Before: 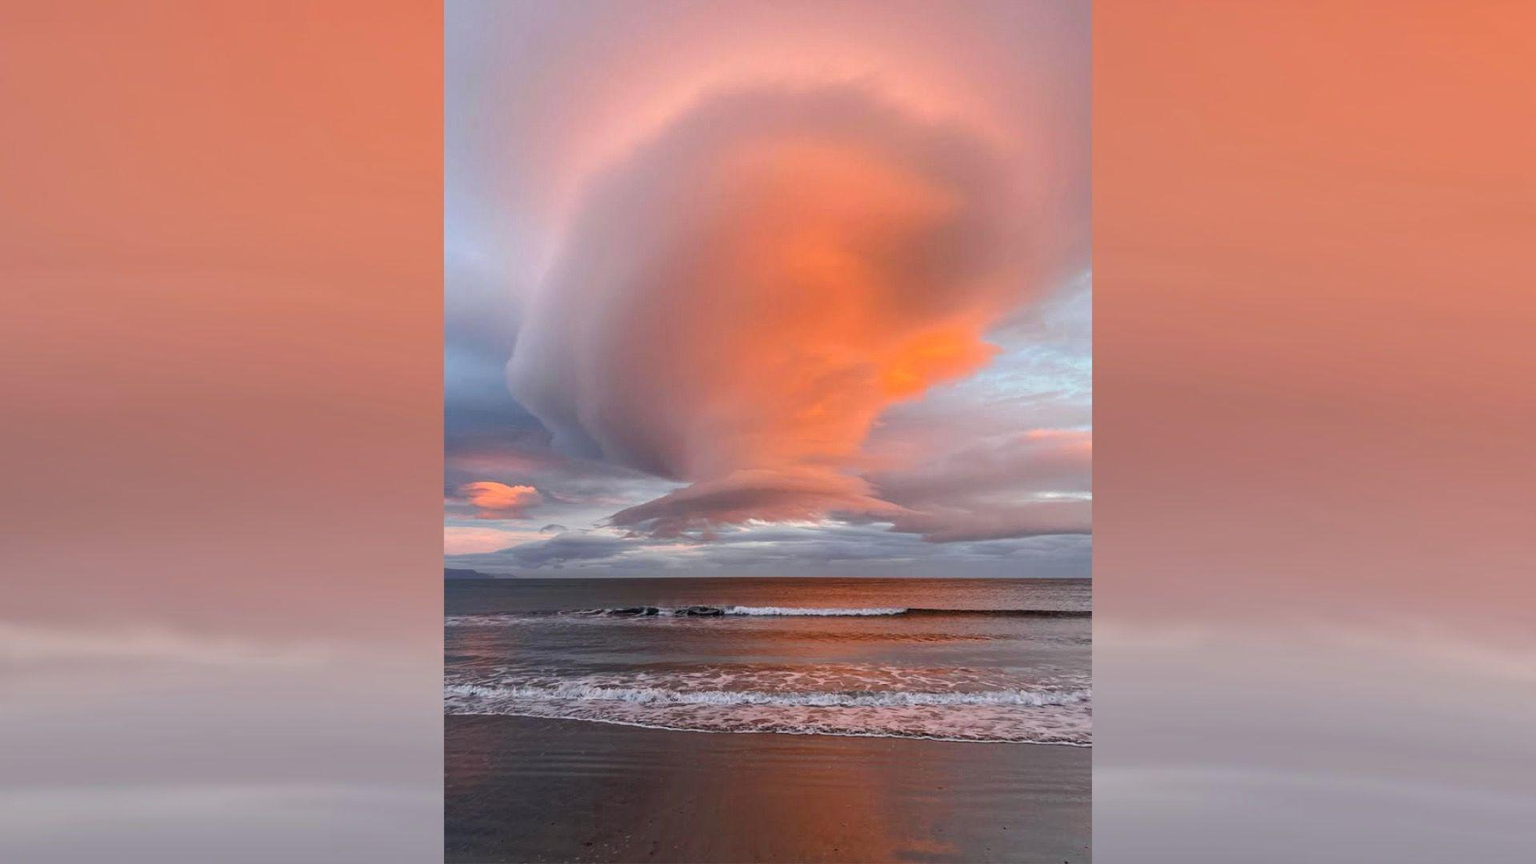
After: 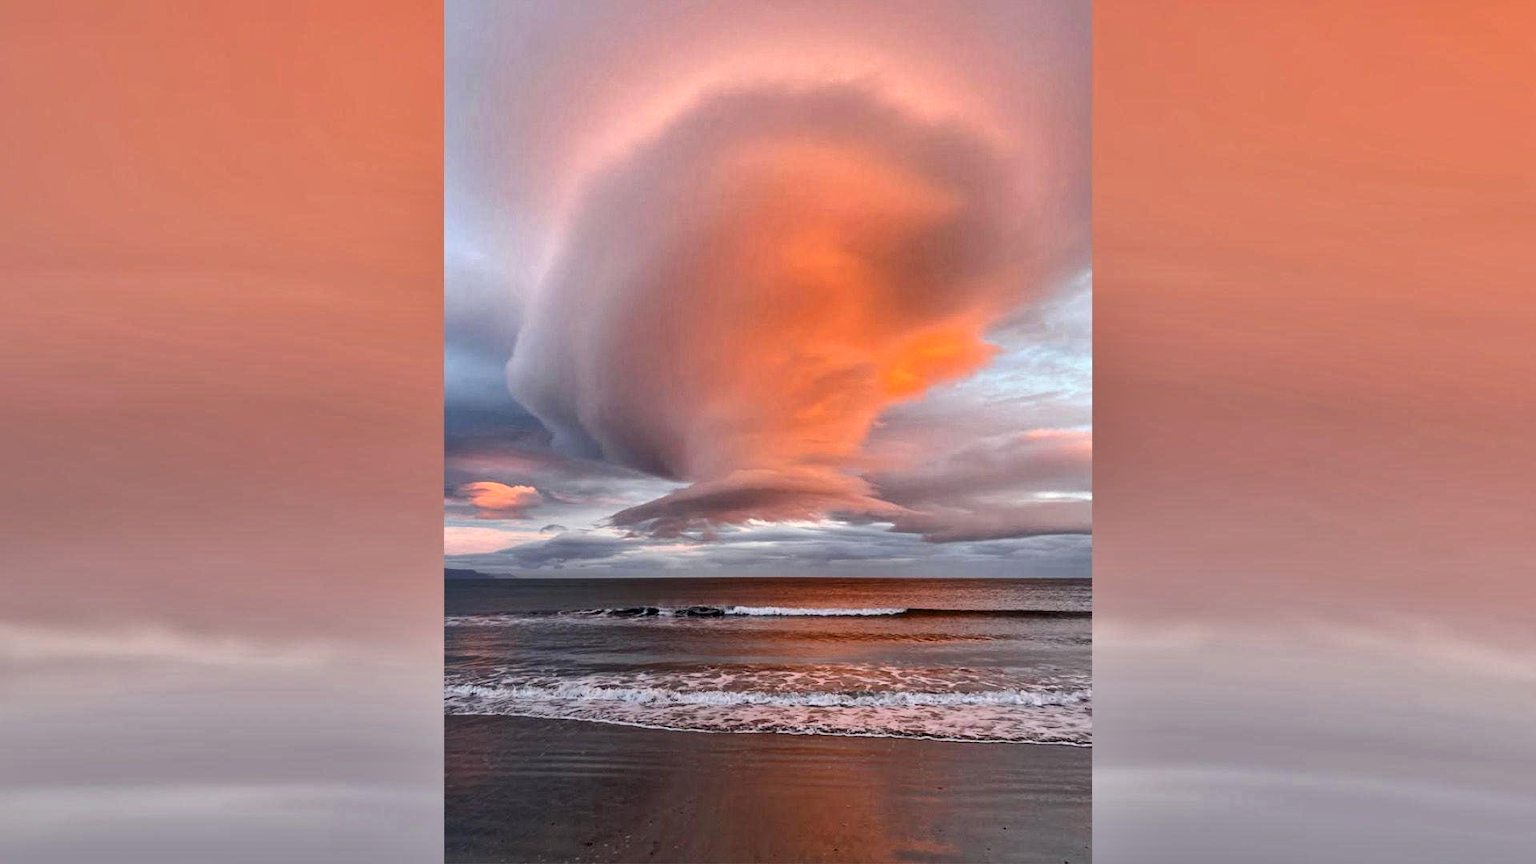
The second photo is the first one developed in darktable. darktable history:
local contrast: mode bilateral grid, contrast 20, coarseness 50, detail 171%, midtone range 0.2
vibrance: on, module defaults
